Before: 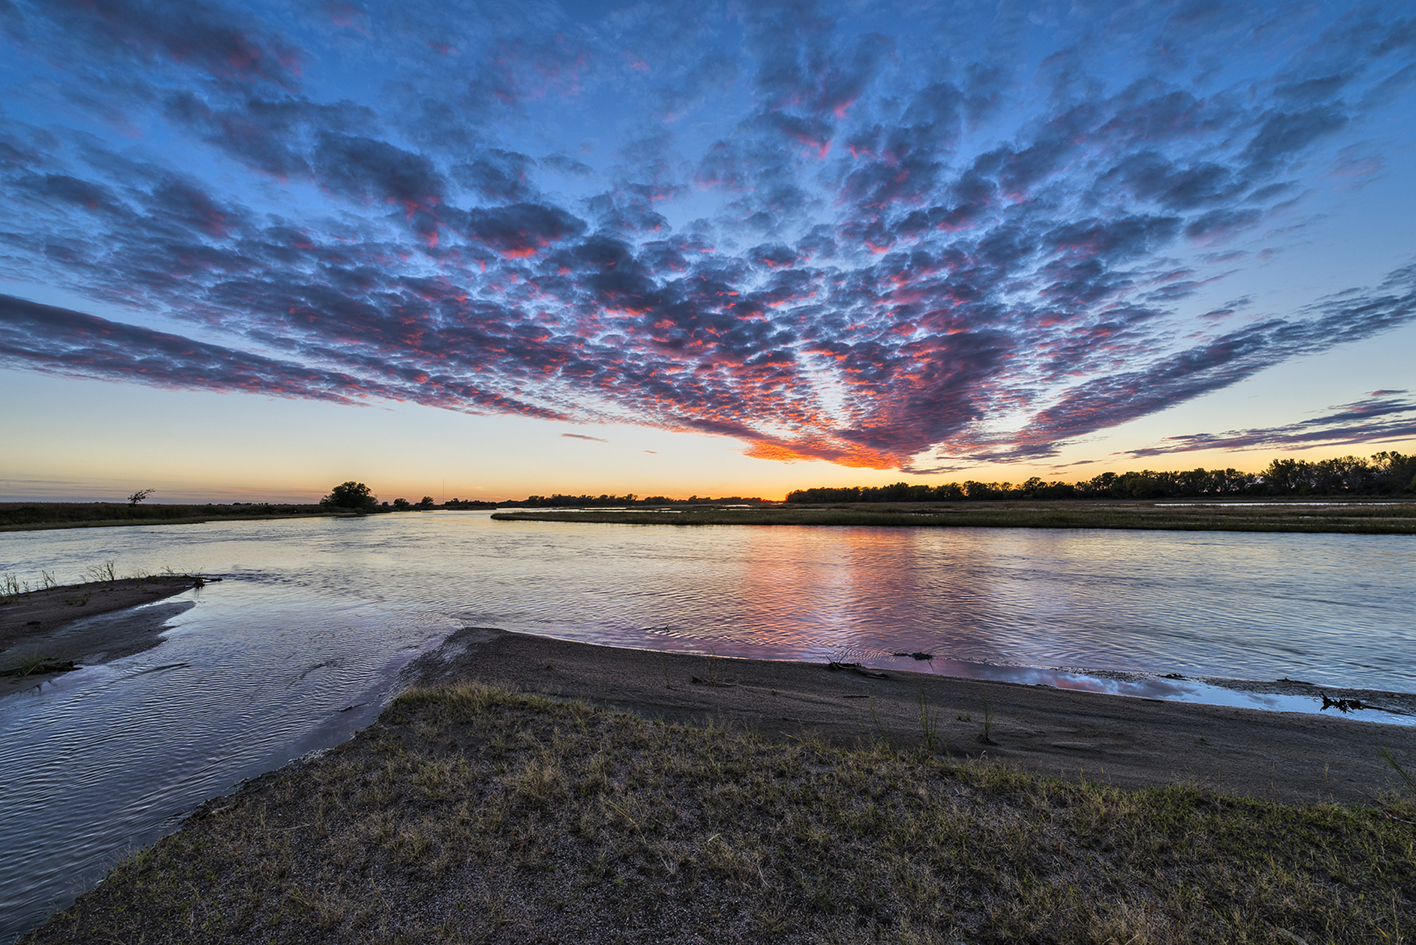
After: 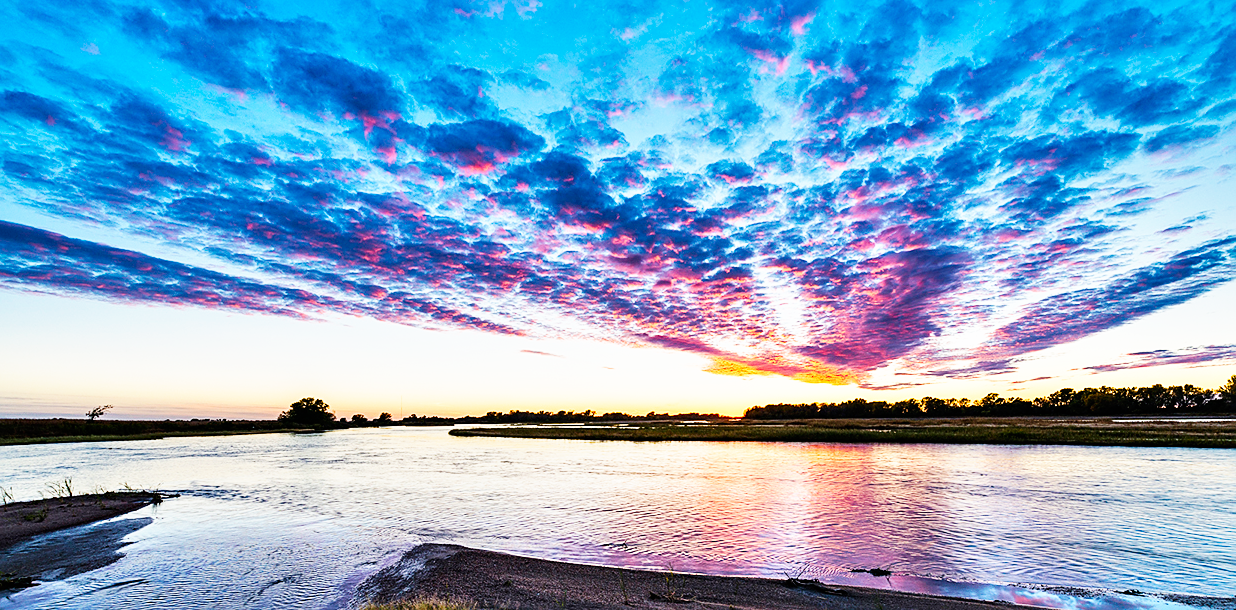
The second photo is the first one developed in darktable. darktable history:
shadows and highlights: shadows 35, highlights -35, soften with gaussian
crop: left 3.015%, top 8.969%, right 9.647%, bottom 26.457%
tone equalizer: on, module defaults
sharpen: on, module defaults
color balance rgb: perceptual saturation grading › global saturation 20%, perceptual saturation grading › highlights -25%, perceptual saturation grading › shadows 25%
base curve: curves: ch0 [(0, 0) (0.007, 0.004) (0.027, 0.03) (0.046, 0.07) (0.207, 0.54) (0.442, 0.872) (0.673, 0.972) (1, 1)], preserve colors none
